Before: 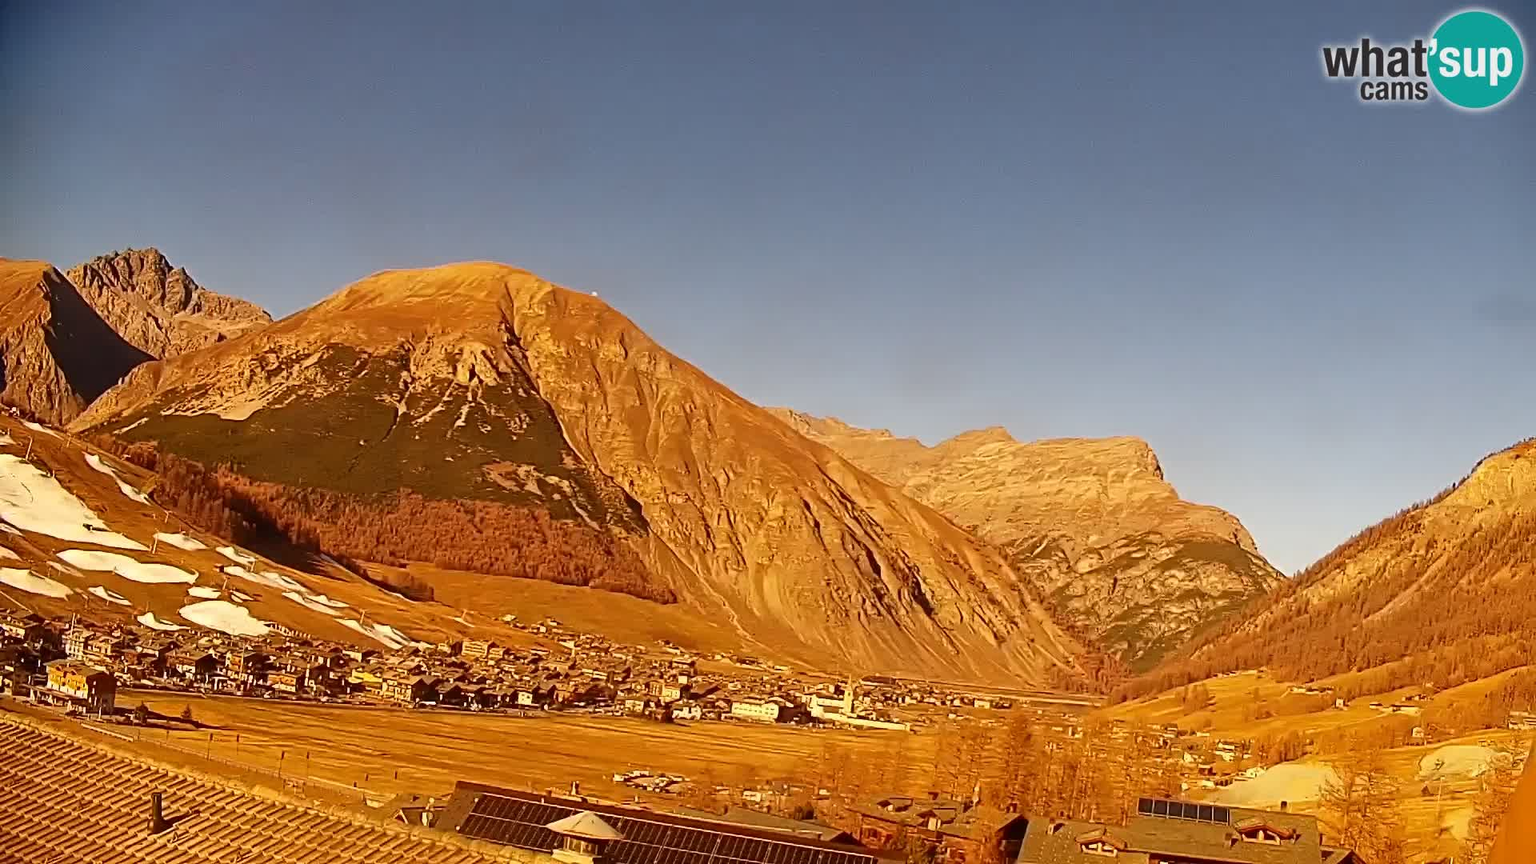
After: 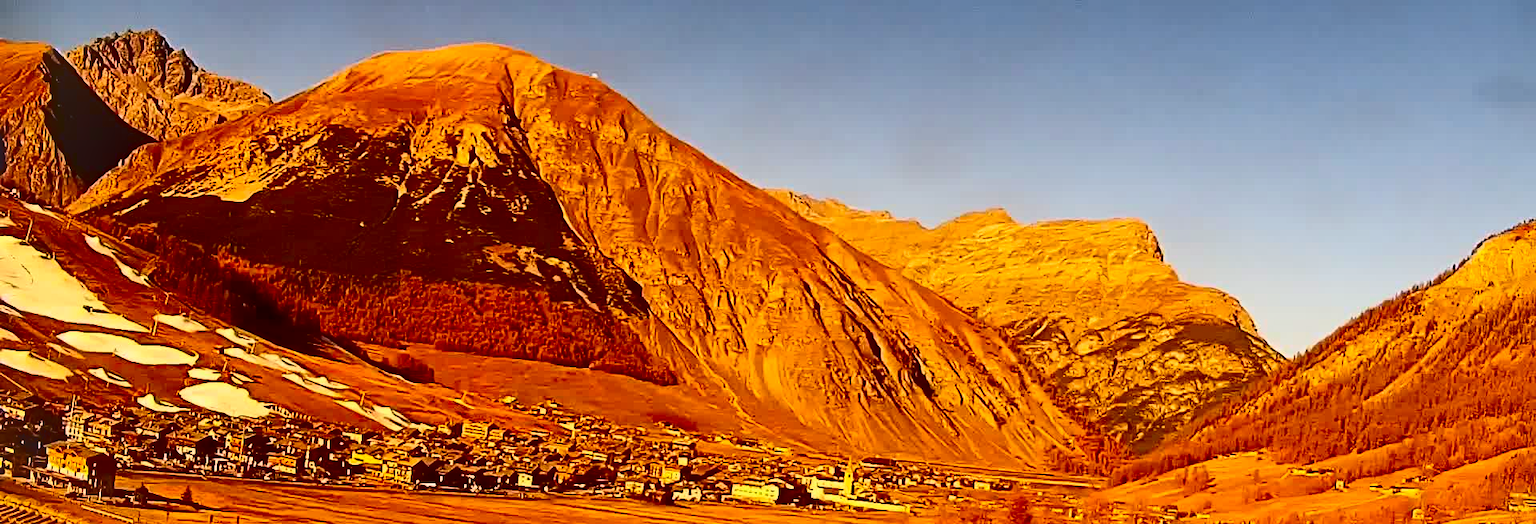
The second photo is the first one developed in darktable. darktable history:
crop and rotate: top 25.338%, bottom 13.945%
contrast brightness saturation: contrast 0.34, brightness -0.069, saturation 0.171
vignetting: fall-off radius 99.14%, brightness 0.055, saturation 0, width/height ratio 1.337
color correction: highlights b* 0.062, saturation 1.36
exposure: black level correction 0.002, compensate highlight preservation false
shadows and highlights: shadows -19.98, white point adjustment -2.09, highlights -34.78
